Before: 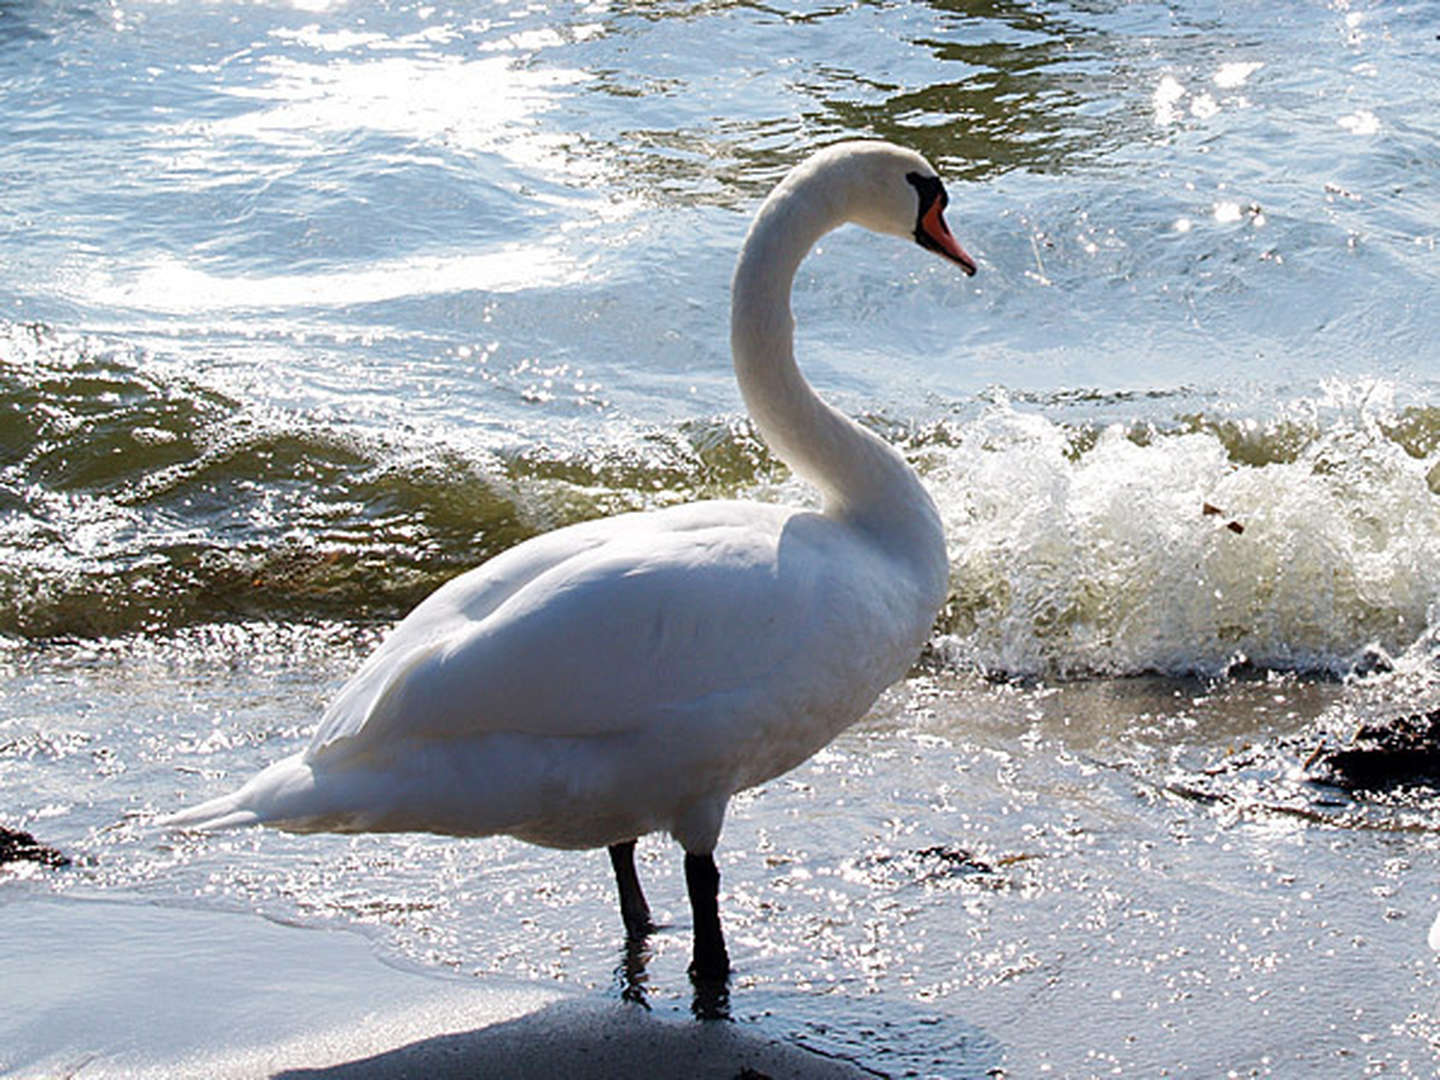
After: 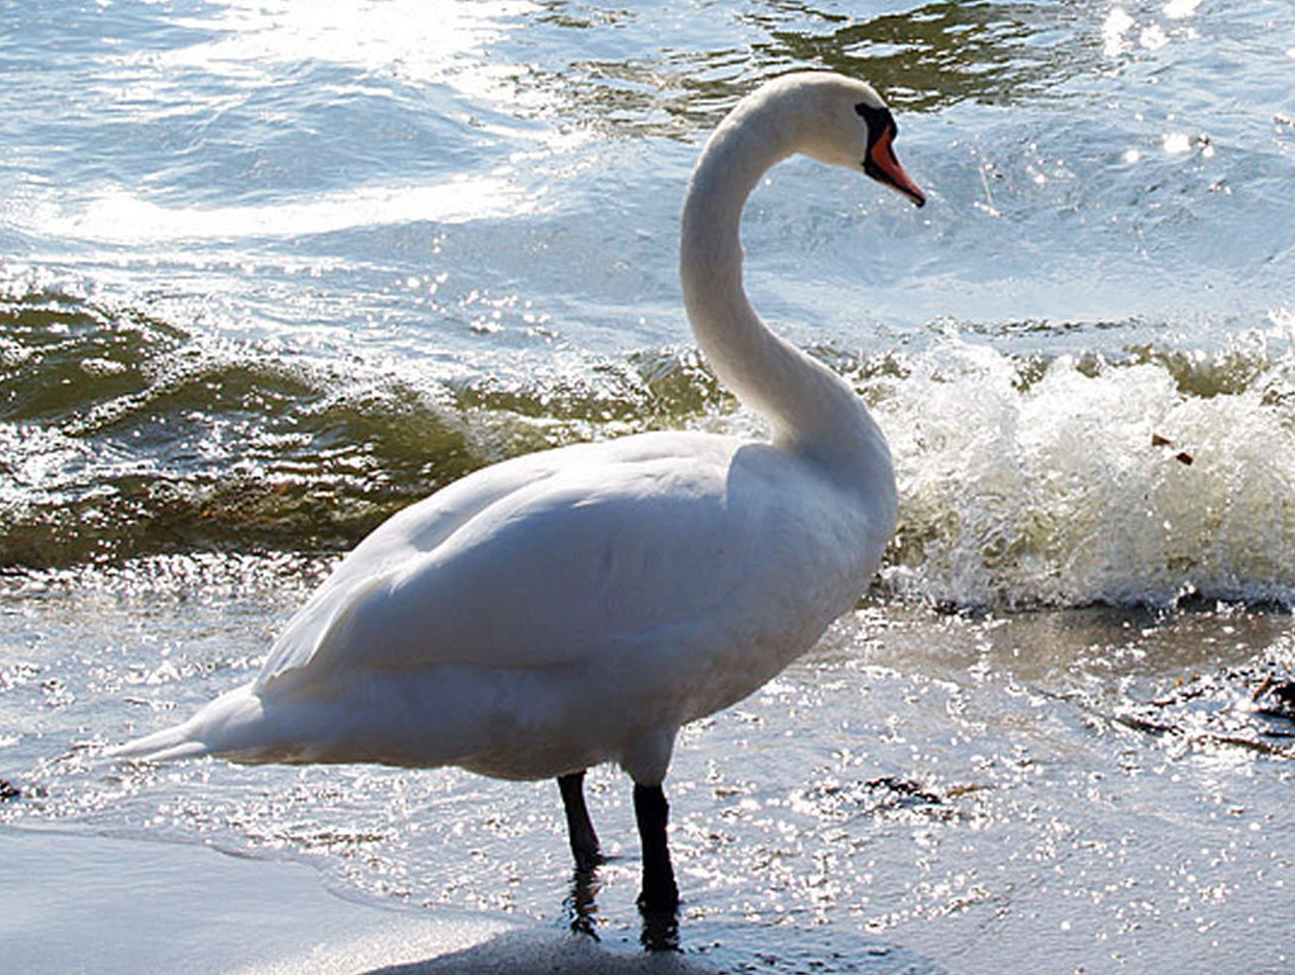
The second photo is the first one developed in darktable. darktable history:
crop: left 3.574%, top 6.478%, right 6.49%, bottom 3.191%
